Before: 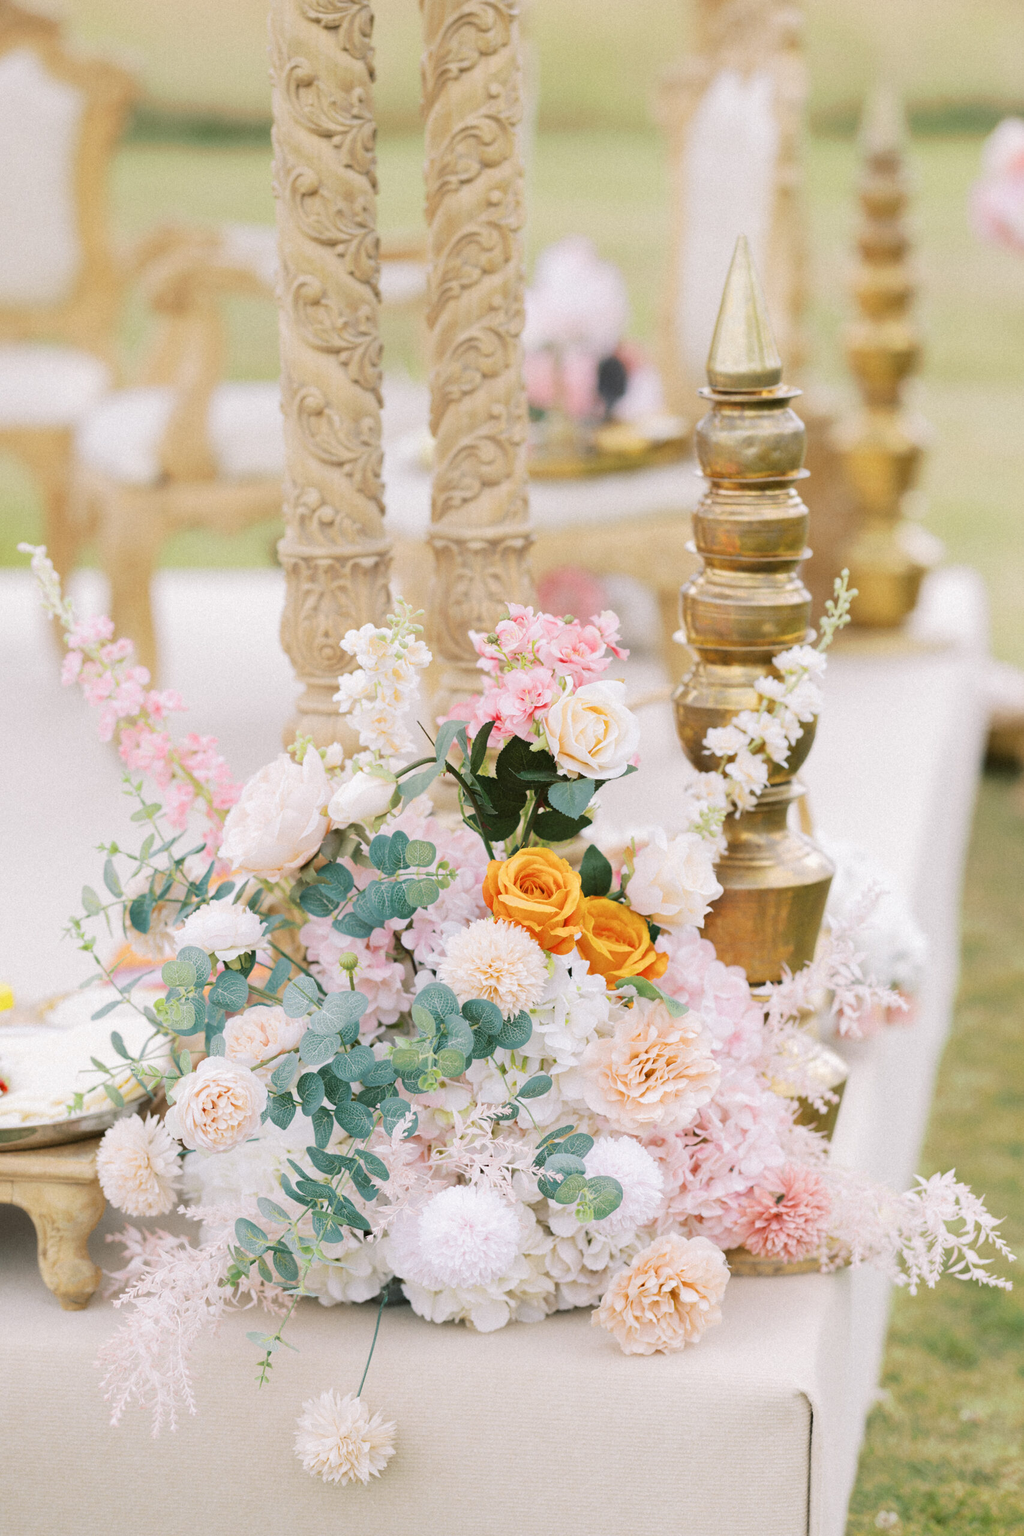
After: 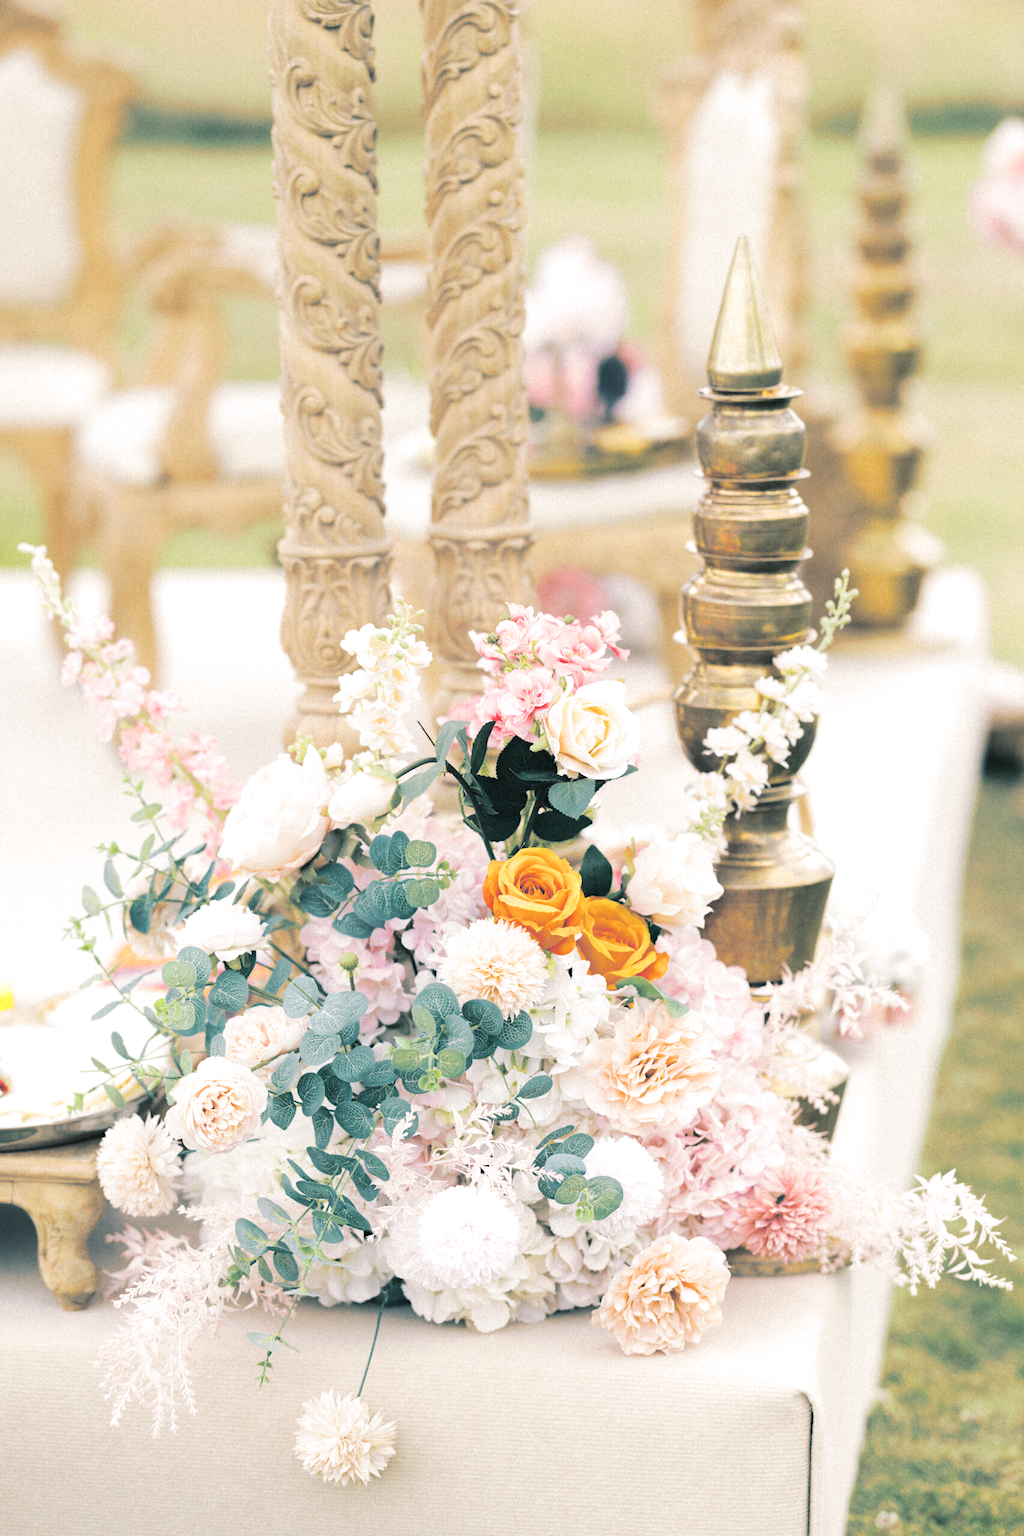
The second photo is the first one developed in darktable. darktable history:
split-toning: shadows › hue 205.2°, shadows › saturation 0.43, highlights › hue 54°, highlights › saturation 0.54
tone equalizer: -8 EV -0.417 EV, -7 EV -0.389 EV, -6 EV -0.333 EV, -5 EV -0.222 EV, -3 EV 0.222 EV, -2 EV 0.333 EV, -1 EV 0.389 EV, +0 EV 0.417 EV, edges refinement/feathering 500, mask exposure compensation -1.57 EV, preserve details no
